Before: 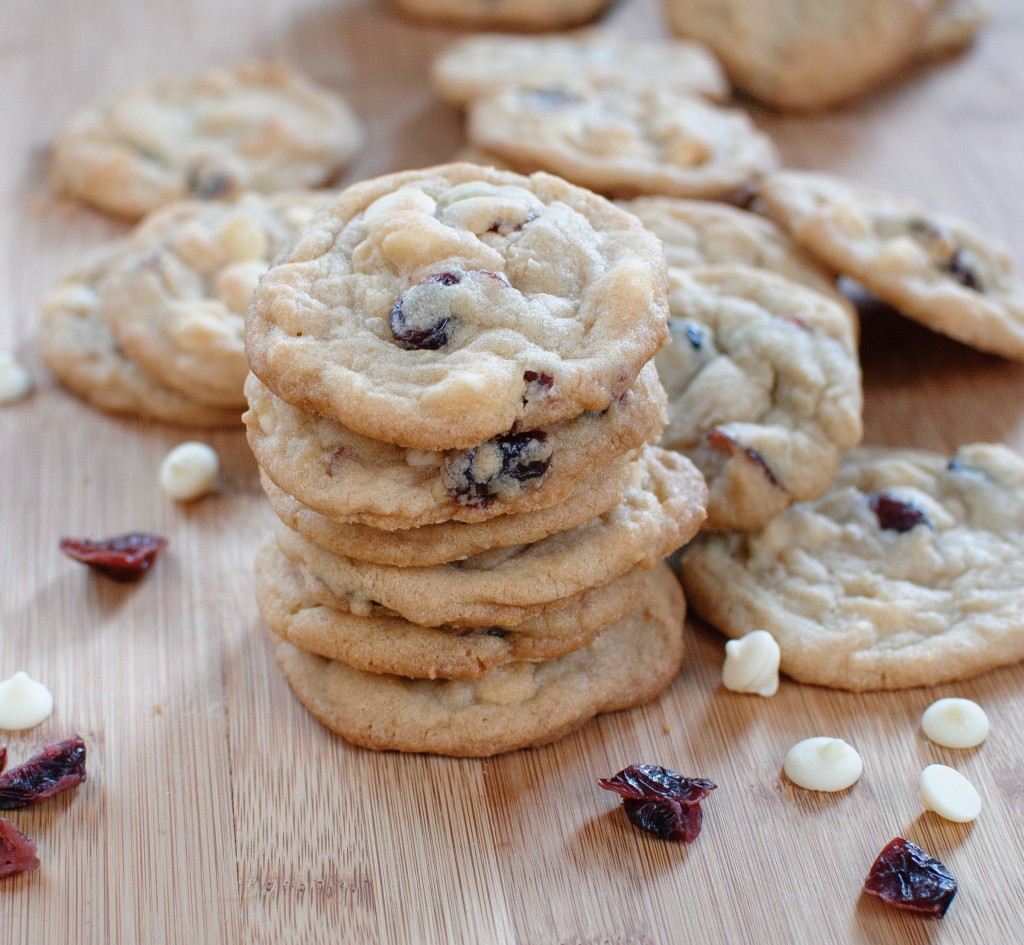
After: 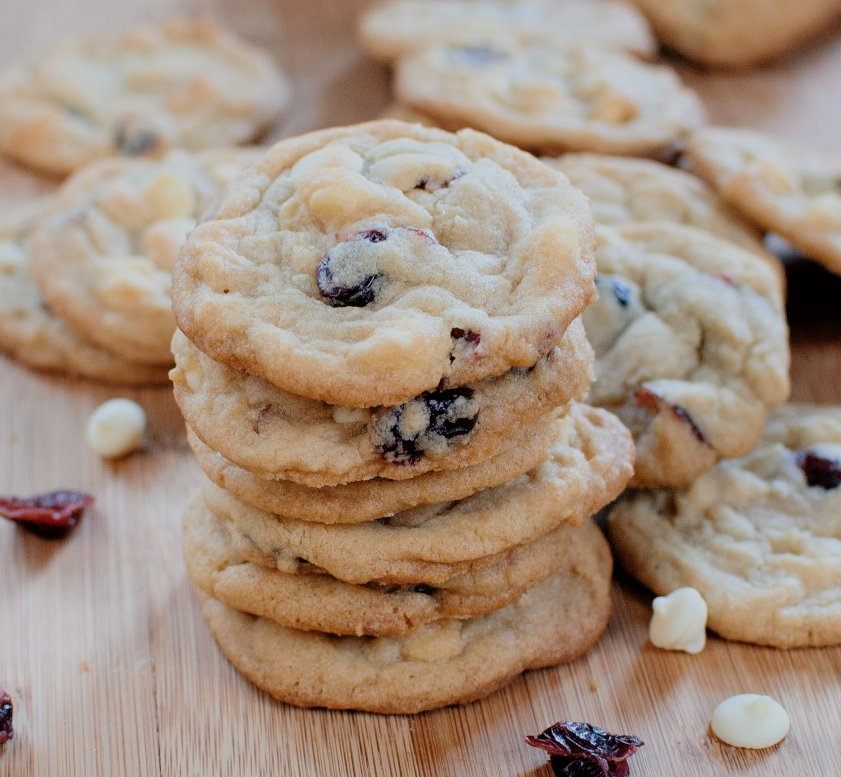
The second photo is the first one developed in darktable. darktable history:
filmic rgb: black relative exposure -7.15 EV, white relative exposure 5.36 EV, hardness 3.02, color science v6 (2022)
crop and rotate: left 7.196%, top 4.574%, right 10.605%, bottom 13.178%
color balance: contrast 10%
